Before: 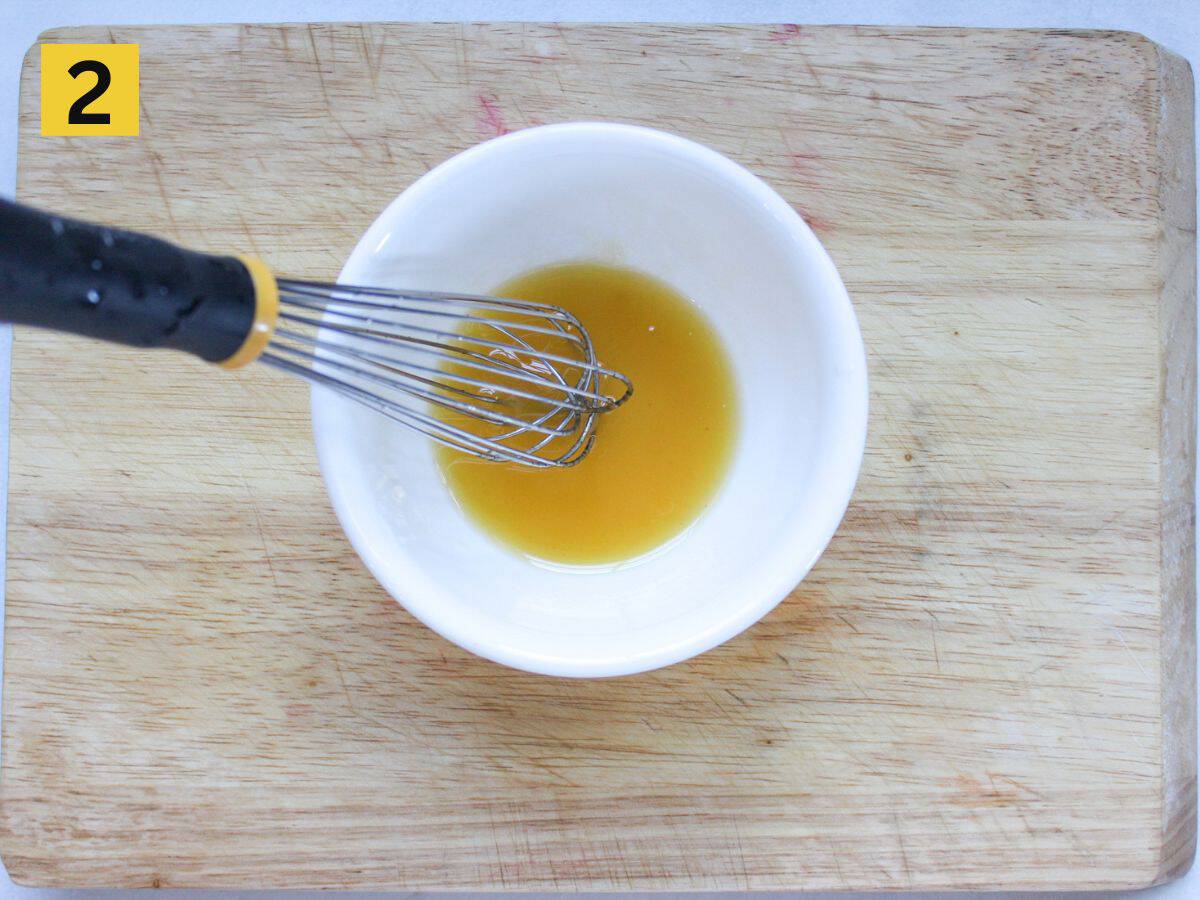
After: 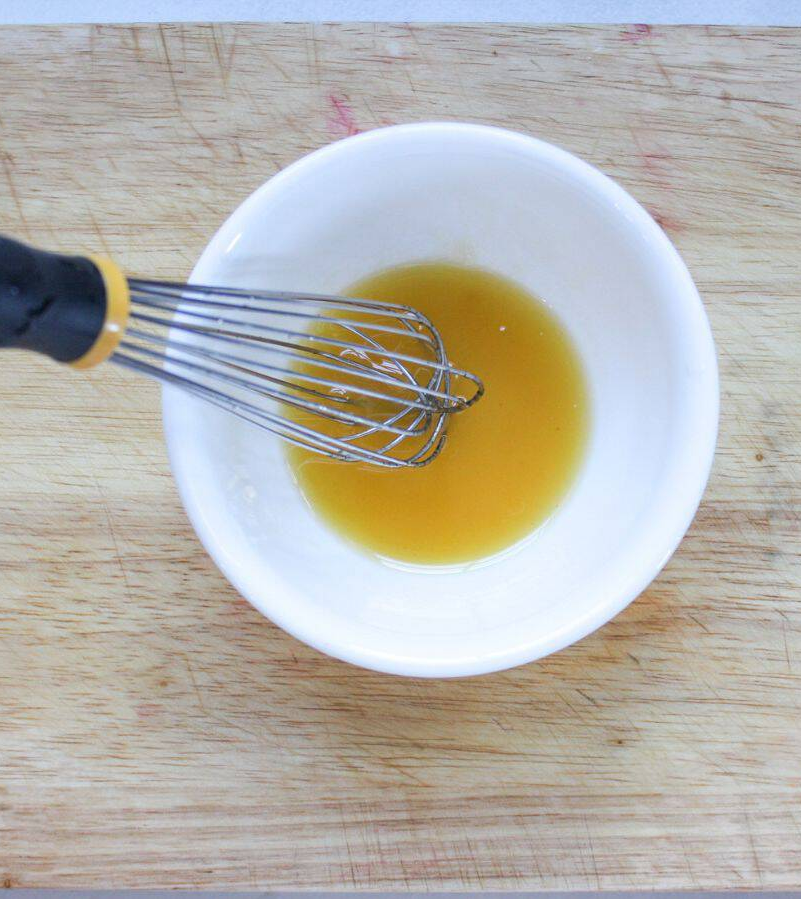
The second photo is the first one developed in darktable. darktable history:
crop and rotate: left 12.423%, right 20.751%
